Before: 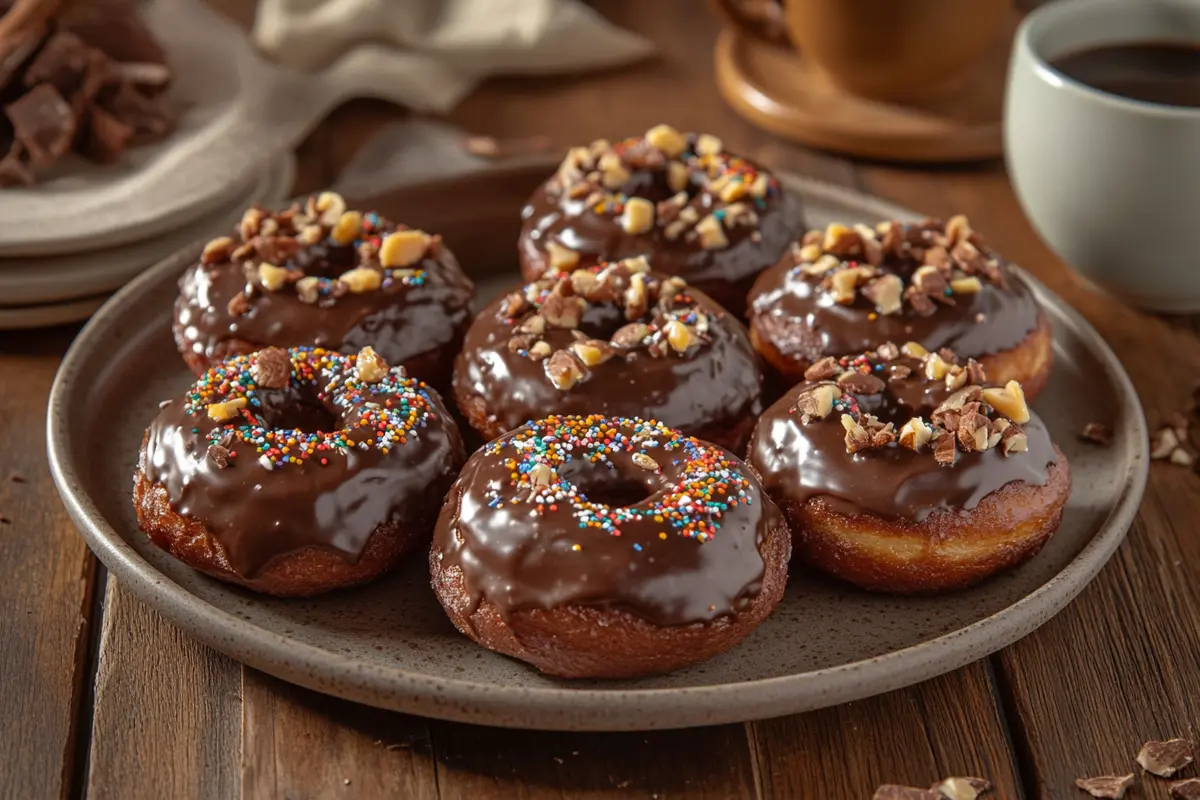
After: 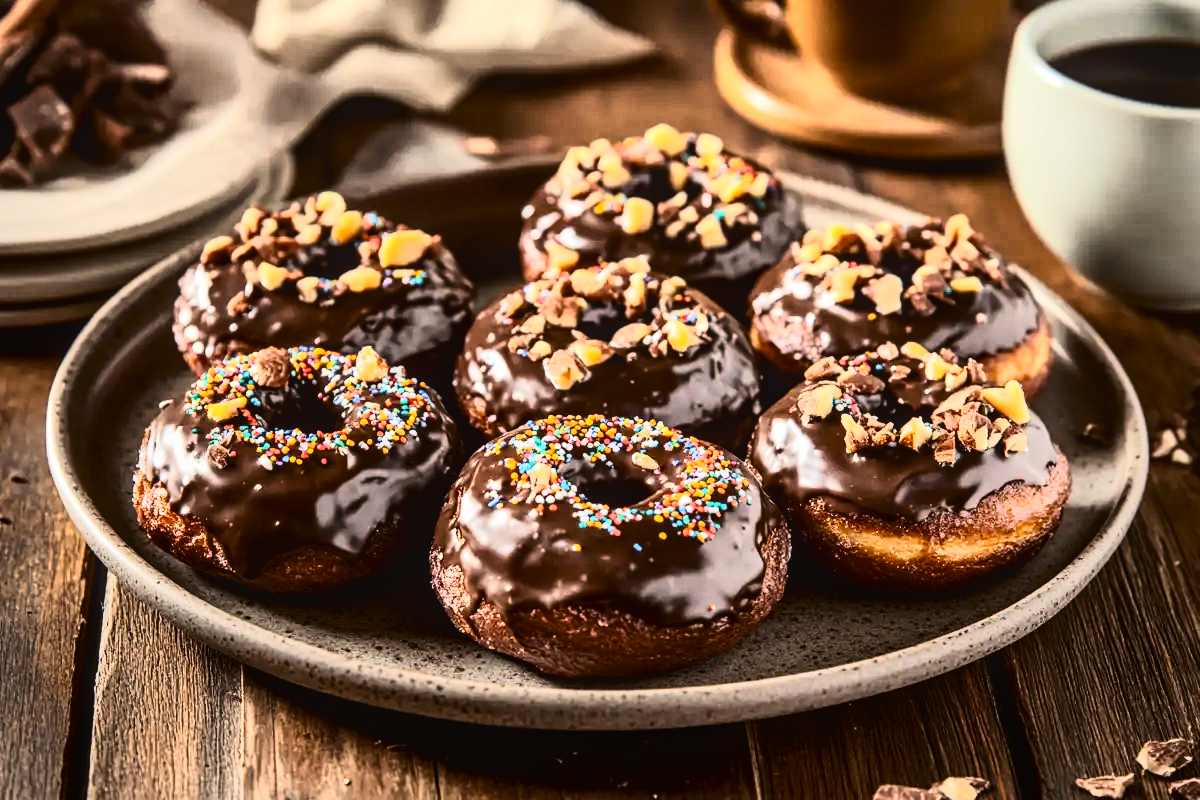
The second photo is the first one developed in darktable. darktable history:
contrast brightness saturation: contrast 0.39, brightness 0.1
local contrast: detail 110%
exposure: black level correction 0.01, exposure 1 EV, compensate highlight preservation false
tone curve: curves: ch0 [(0, 0) (0.042, 0.01) (0.223, 0.123) (0.59, 0.574) (0.802, 0.868) (1, 1)], color space Lab, linked channels, preserve colors none
